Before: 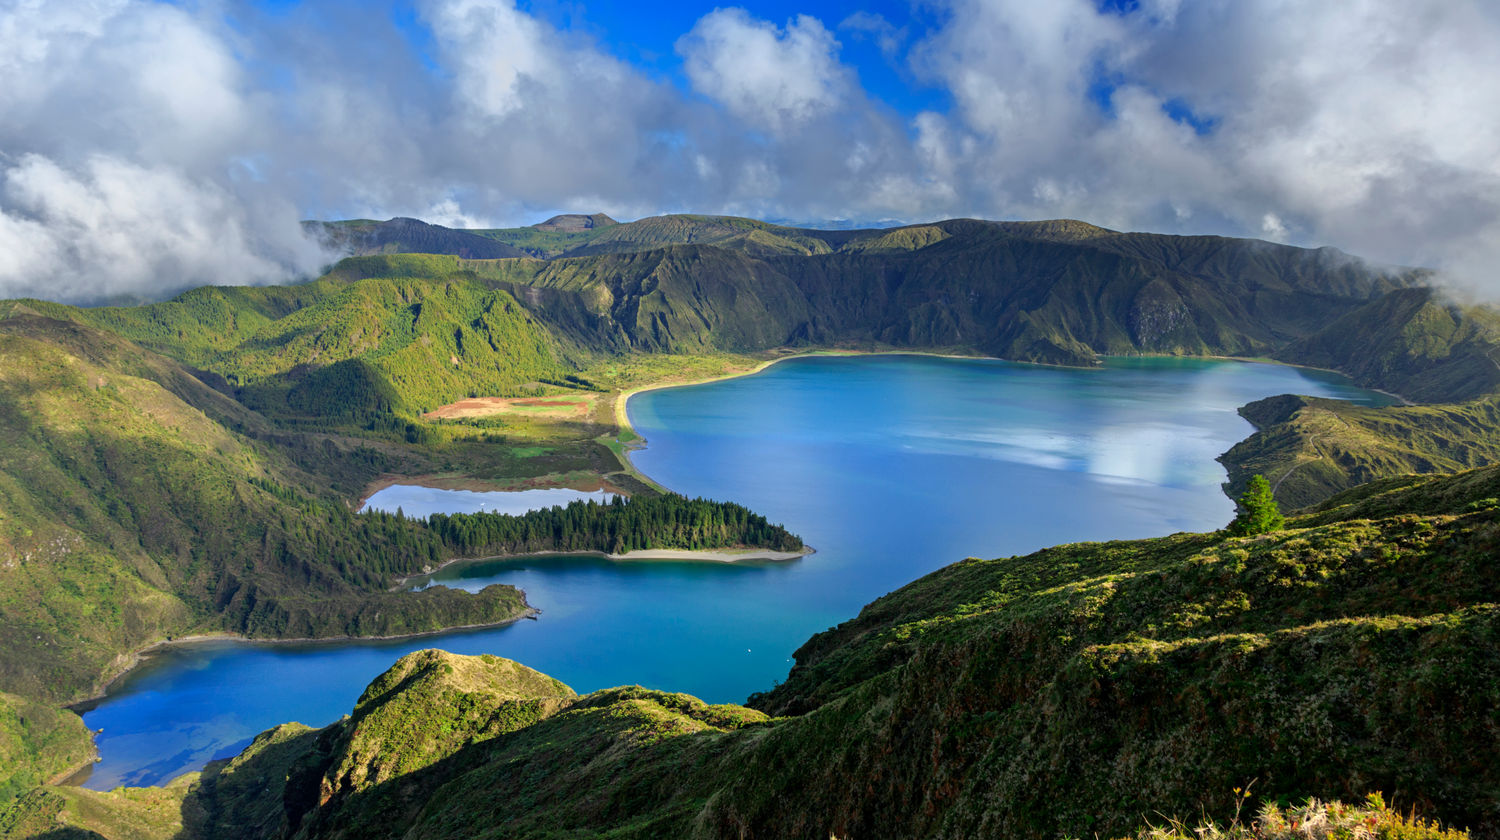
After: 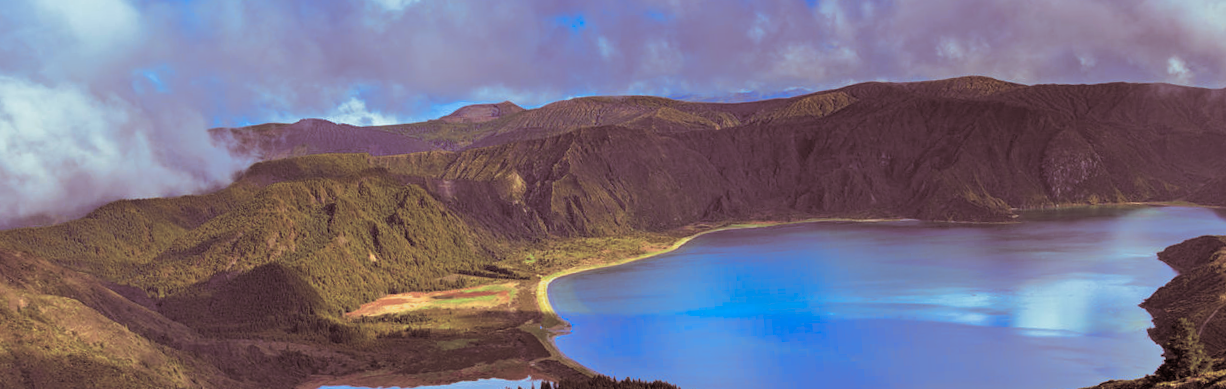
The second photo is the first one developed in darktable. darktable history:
color balance rgb: perceptual saturation grading › global saturation 24.74%, perceptual saturation grading › highlights -51.22%, perceptual saturation grading › mid-tones 19.16%, perceptual saturation grading › shadows 60.98%, global vibrance 50%
crop: left 7.036%, top 18.398%, right 14.379%, bottom 40.043%
base curve: curves: ch0 [(0, 0) (0.297, 0.298) (1, 1)], preserve colors none
exposure: exposure -0.153 EV, compensate highlight preservation false
rotate and perspective: rotation -4.2°, shear 0.006, automatic cropping off
velvia: on, module defaults
split-toning: shadows › saturation 0.3, highlights › hue 180°, highlights › saturation 0.3, compress 0%
